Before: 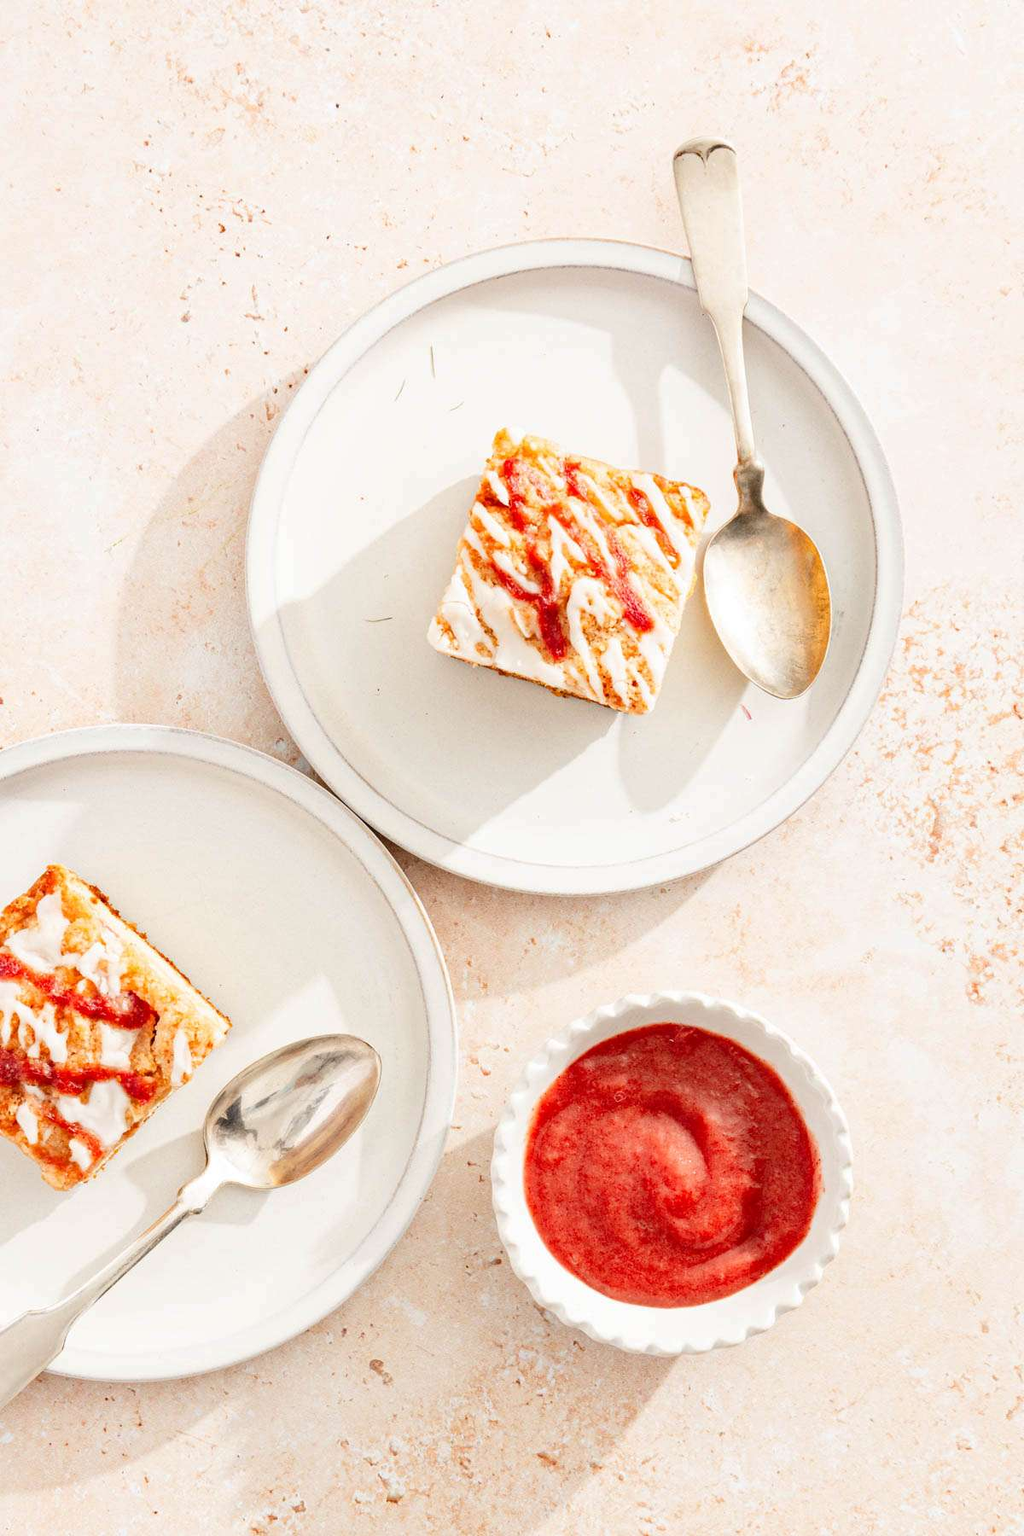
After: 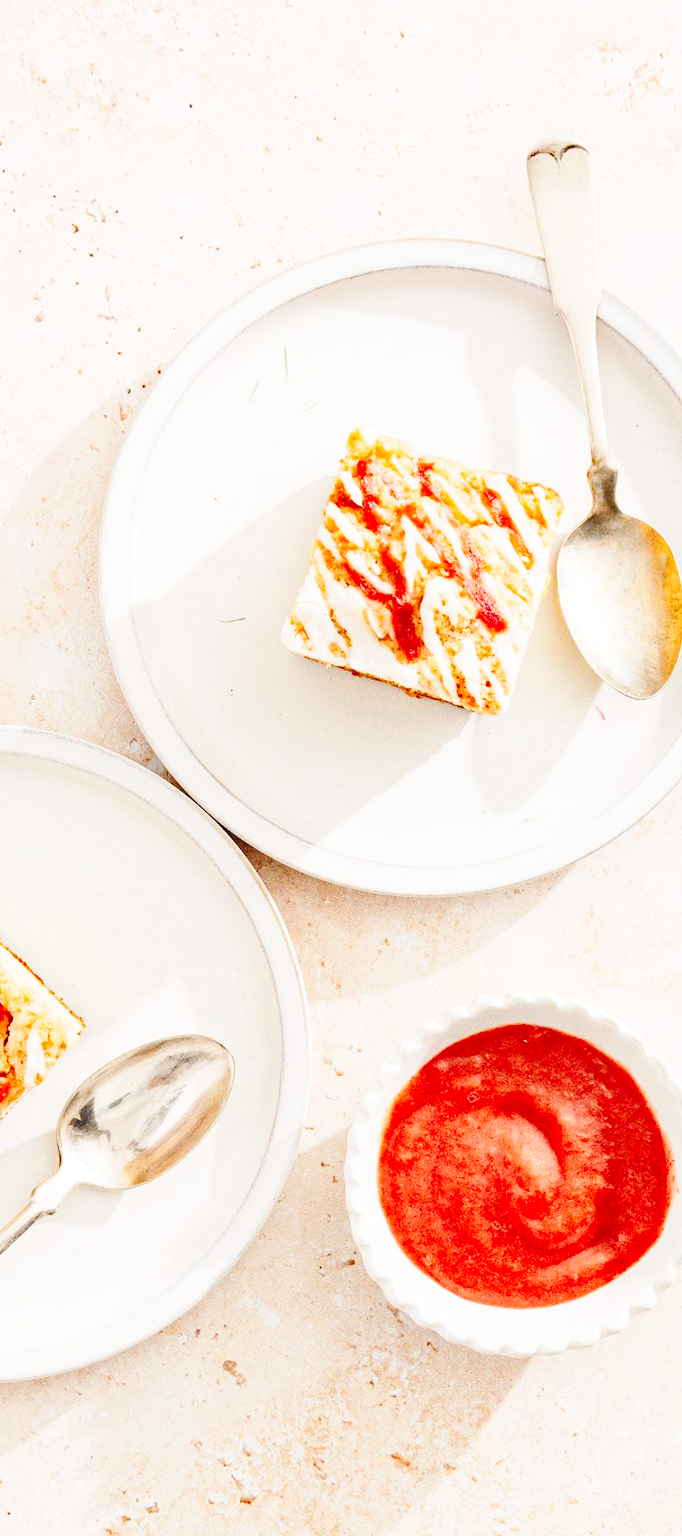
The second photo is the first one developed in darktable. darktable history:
tone equalizer: -8 EV 0.001 EV, -7 EV -0.004 EV, -6 EV 0.009 EV, -5 EV 0.032 EV, -4 EV 0.276 EV, -3 EV 0.644 EV, -2 EV 0.584 EV, -1 EV 0.187 EV, +0 EV 0.024 EV
base curve: curves: ch0 [(0, 0) (0.036, 0.025) (0.121, 0.166) (0.206, 0.329) (0.605, 0.79) (1, 1)], preserve colors none
crop and rotate: left 14.385%, right 18.948%
